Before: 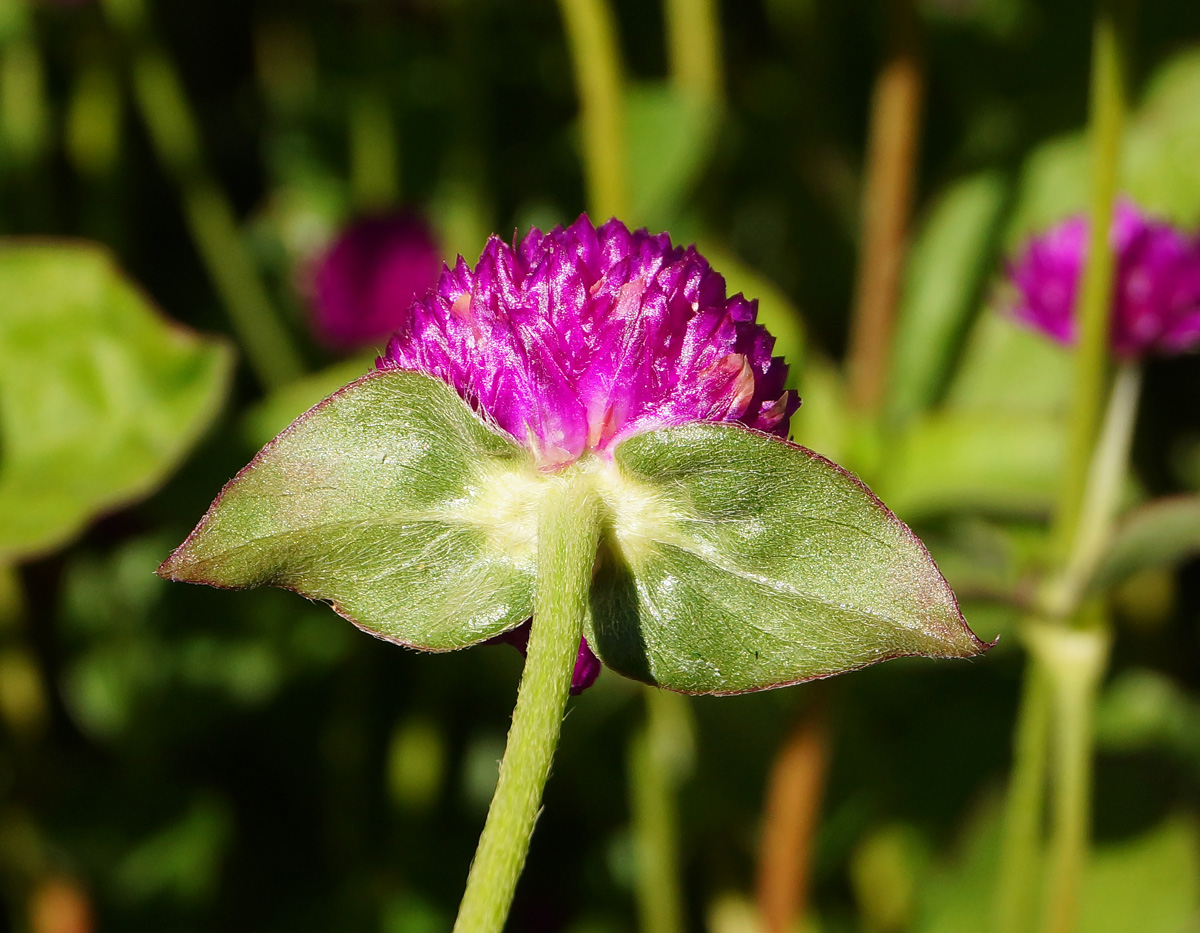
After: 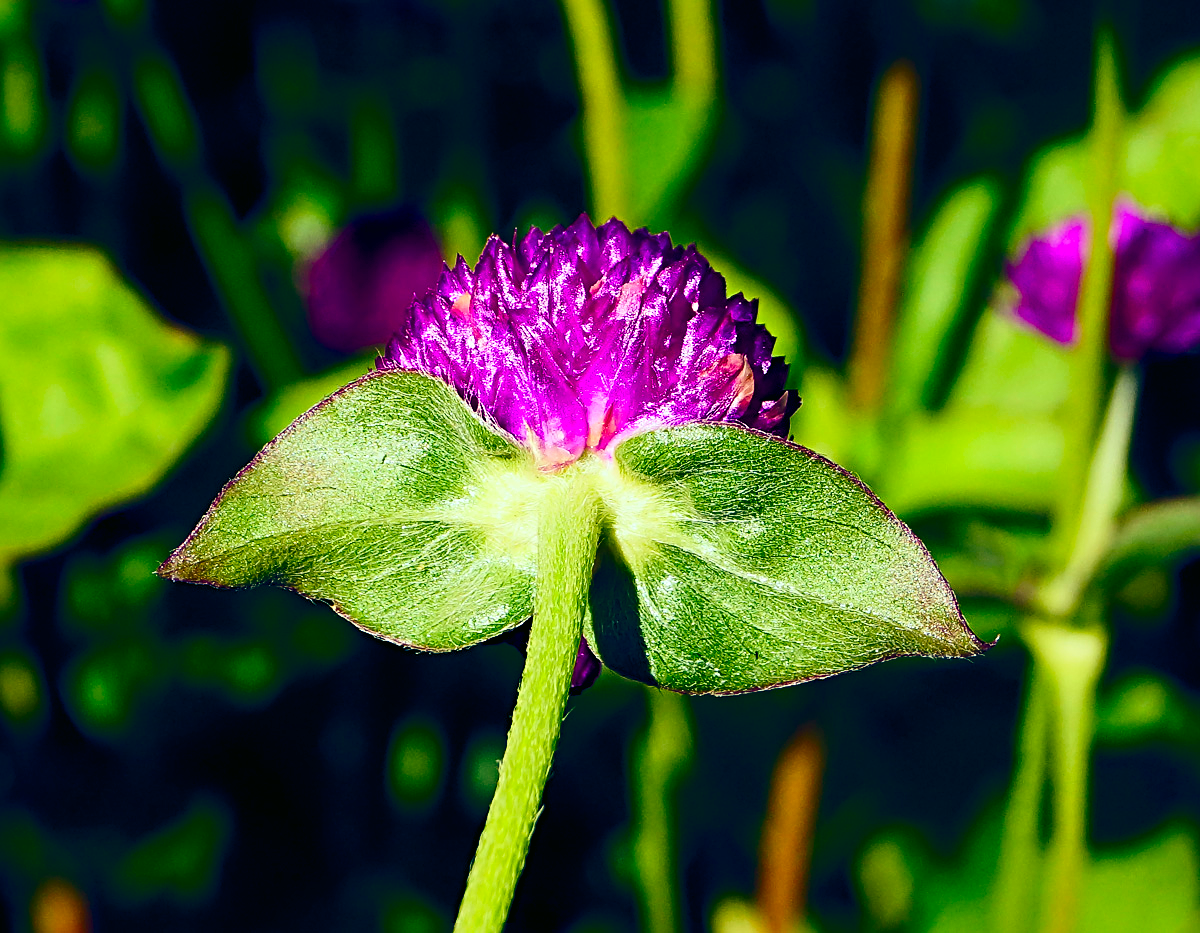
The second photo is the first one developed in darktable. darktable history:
color correction: highlights a* -7.59, highlights b* 1.37, shadows a* -3.61, saturation 1.37
color balance rgb: shadows lift › luminance -40.755%, shadows lift › chroma 14.17%, shadows lift › hue 260.85°, global offset › chroma 0.125%, global offset › hue 253.17°, perceptual saturation grading › global saturation 20%, perceptual saturation grading › highlights -25.269%, perceptual saturation grading › shadows 49.685%
contrast brightness saturation: contrast 0.272
sharpen: radius 3.952
